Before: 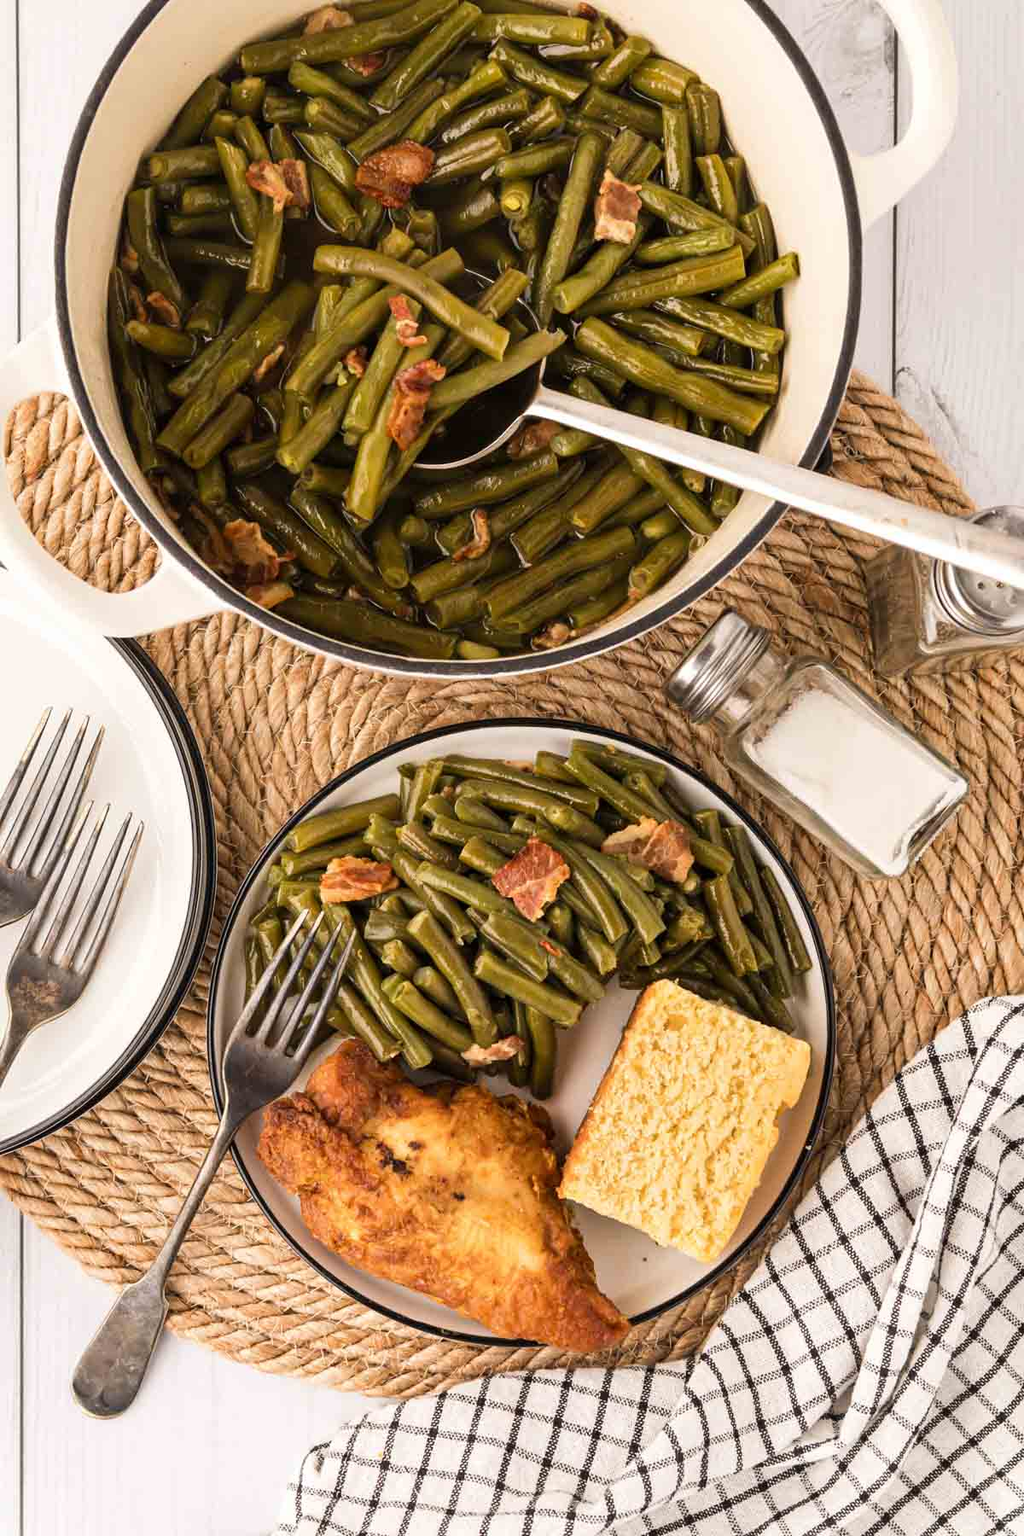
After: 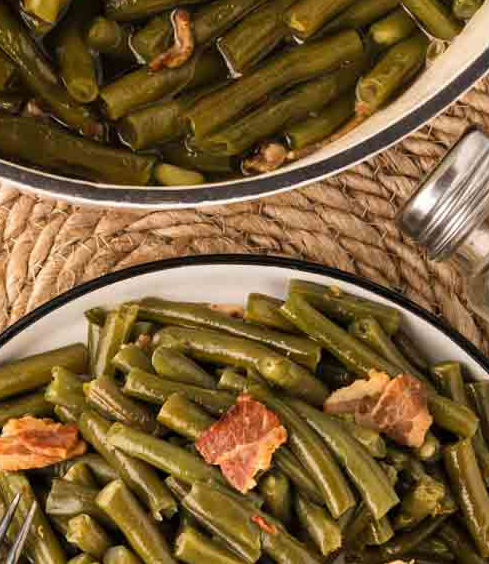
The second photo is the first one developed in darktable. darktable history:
crop: left 31.785%, top 32.615%, right 27.464%, bottom 36.012%
